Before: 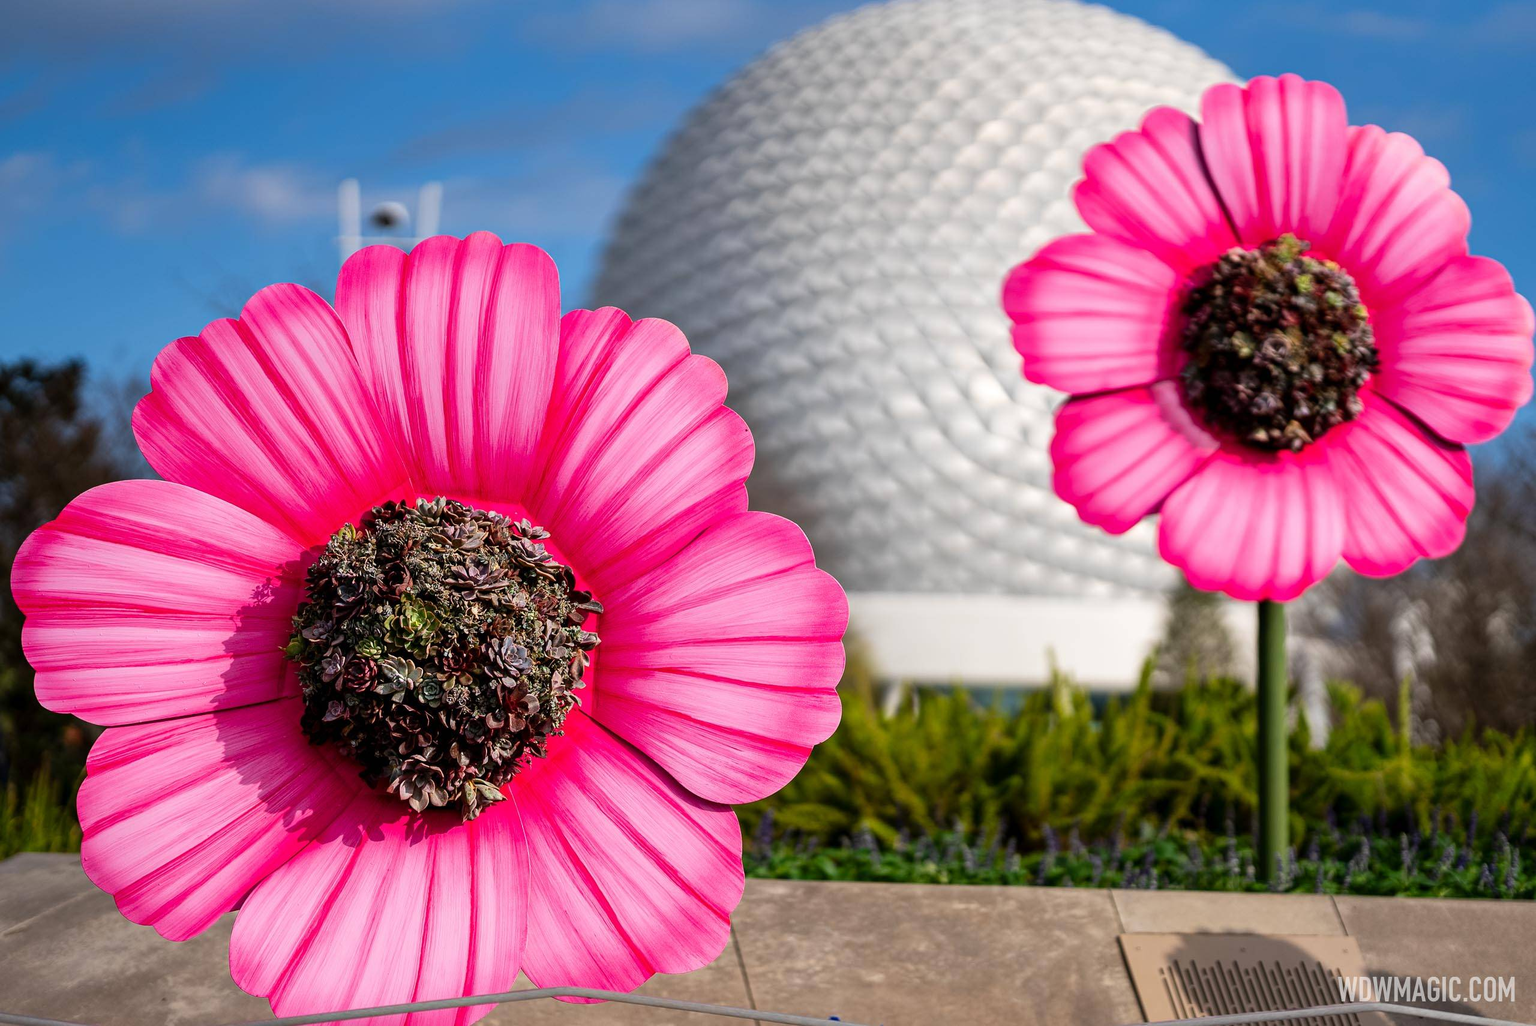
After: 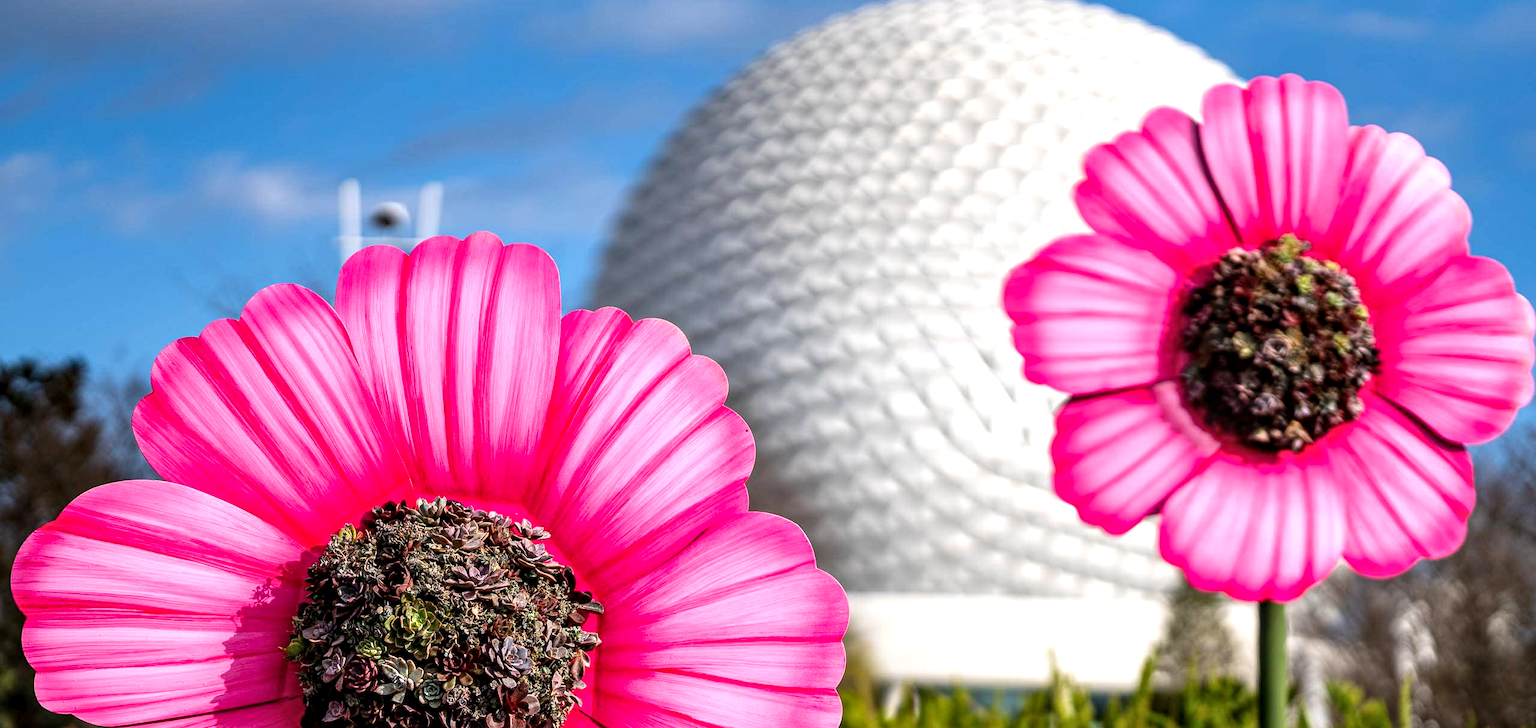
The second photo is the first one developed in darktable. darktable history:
crop: right 0.001%, bottom 29.034%
exposure: exposure 0.464 EV, compensate highlight preservation false
local contrast: detail 130%
levels: mode automatic, levels [0.116, 0.574, 1]
